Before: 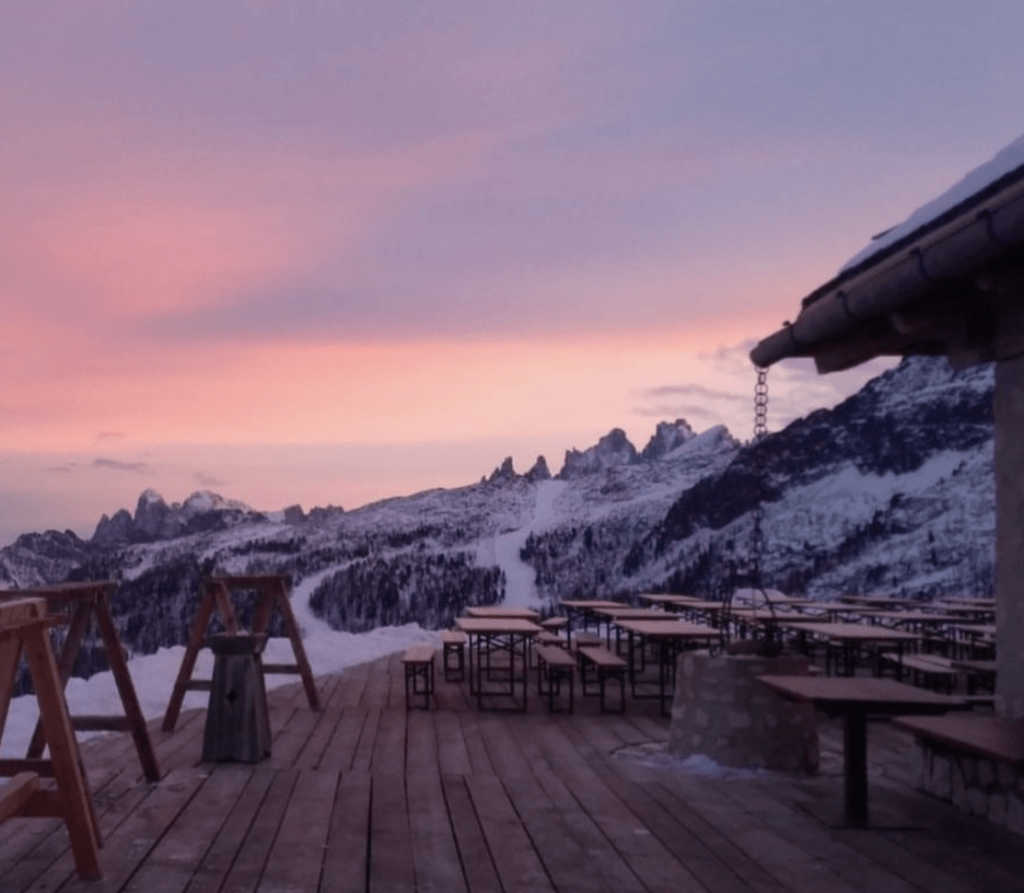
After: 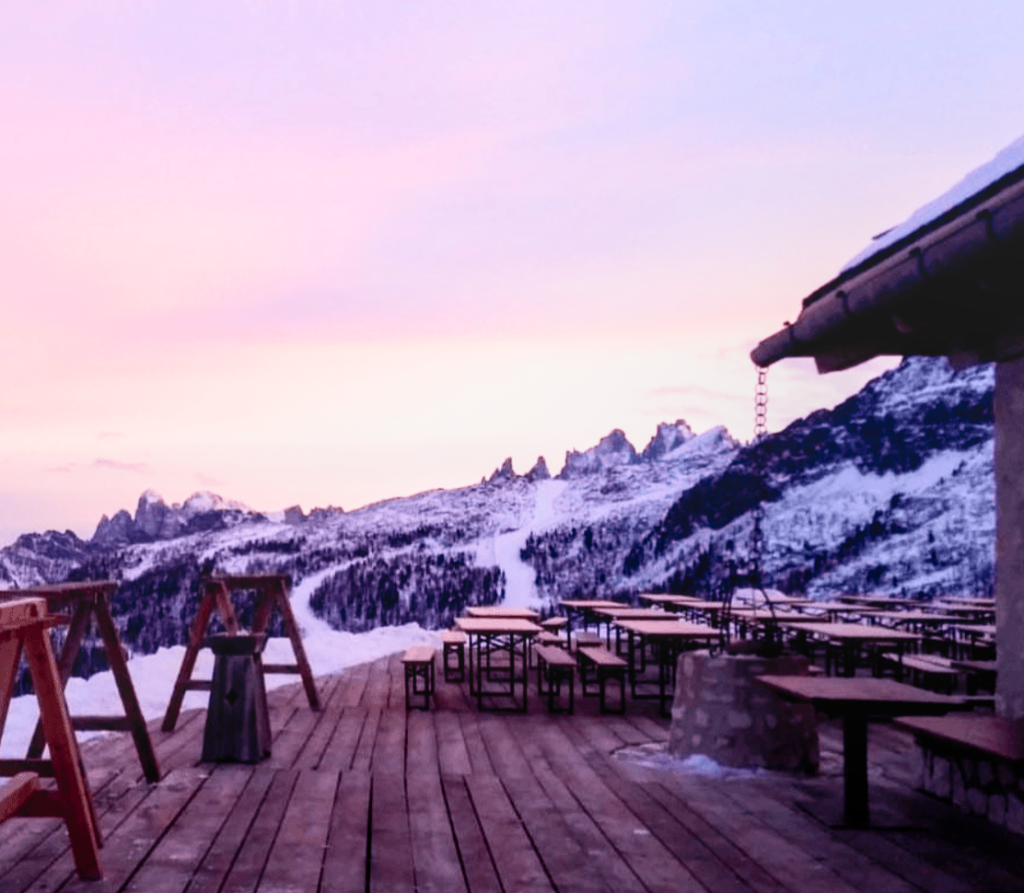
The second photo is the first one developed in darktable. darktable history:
contrast brightness saturation: contrast 0.2, brightness 0.16, saturation 0.22
local contrast: detail 110%
filmic rgb: middle gray luminance 10%, black relative exposure -8.61 EV, white relative exposure 3.3 EV, threshold 6 EV, target black luminance 0%, hardness 5.2, latitude 44.69%, contrast 1.302, highlights saturation mix 5%, shadows ↔ highlights balance 24.64%, add noise in highlights 0, preserve chrominance no, color science v3 (2019), use custom middle-gray values true, iterations of high-quality reconstruction 0, contrast in highlights soft, enable highlight reconstruction true
